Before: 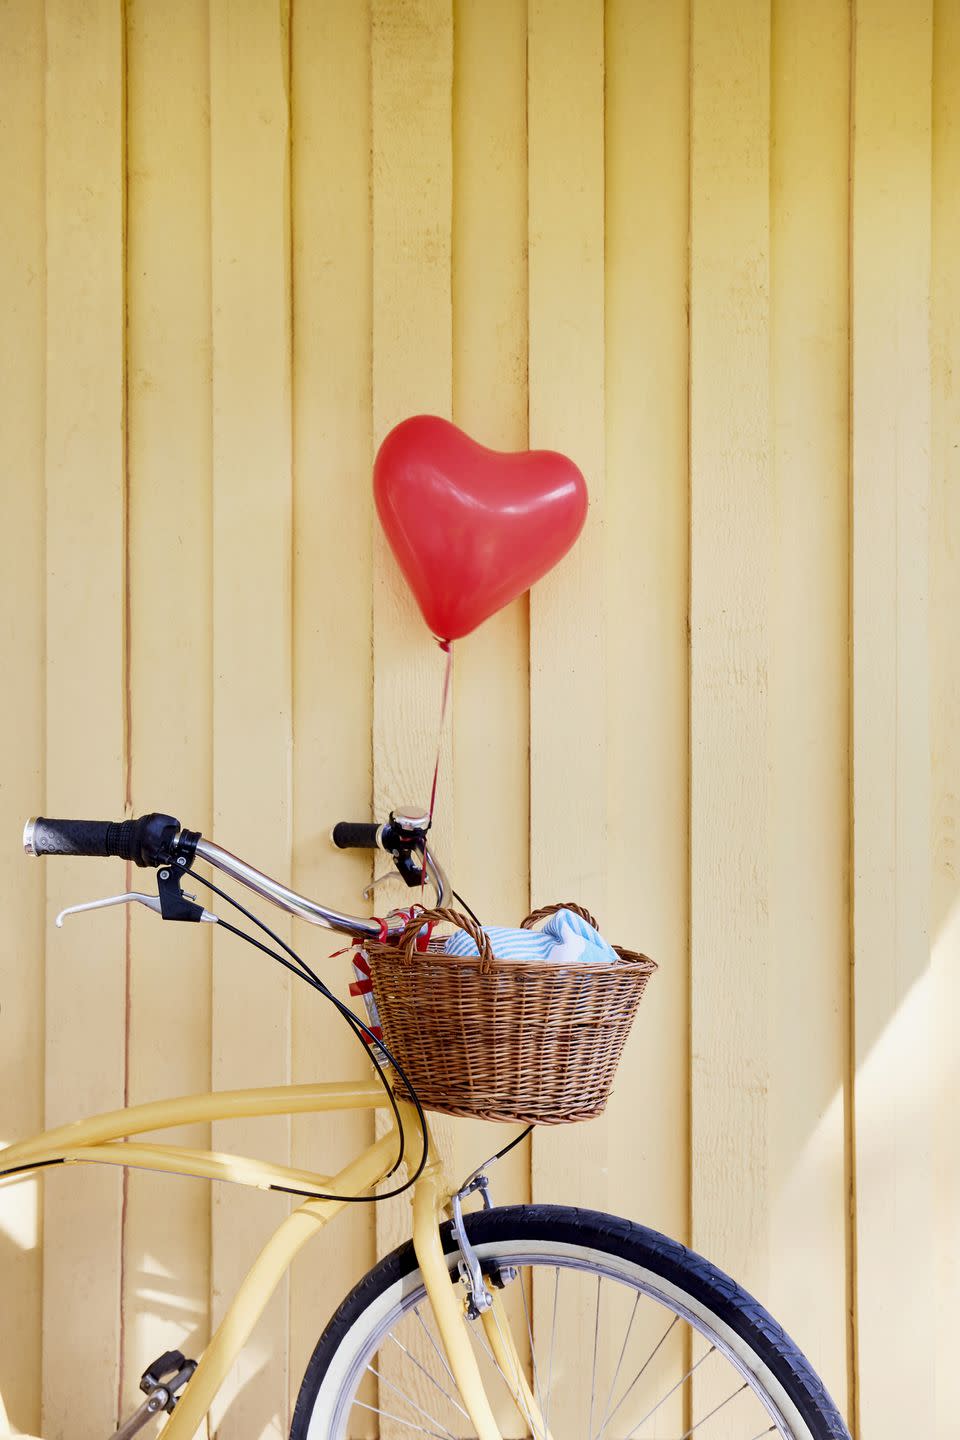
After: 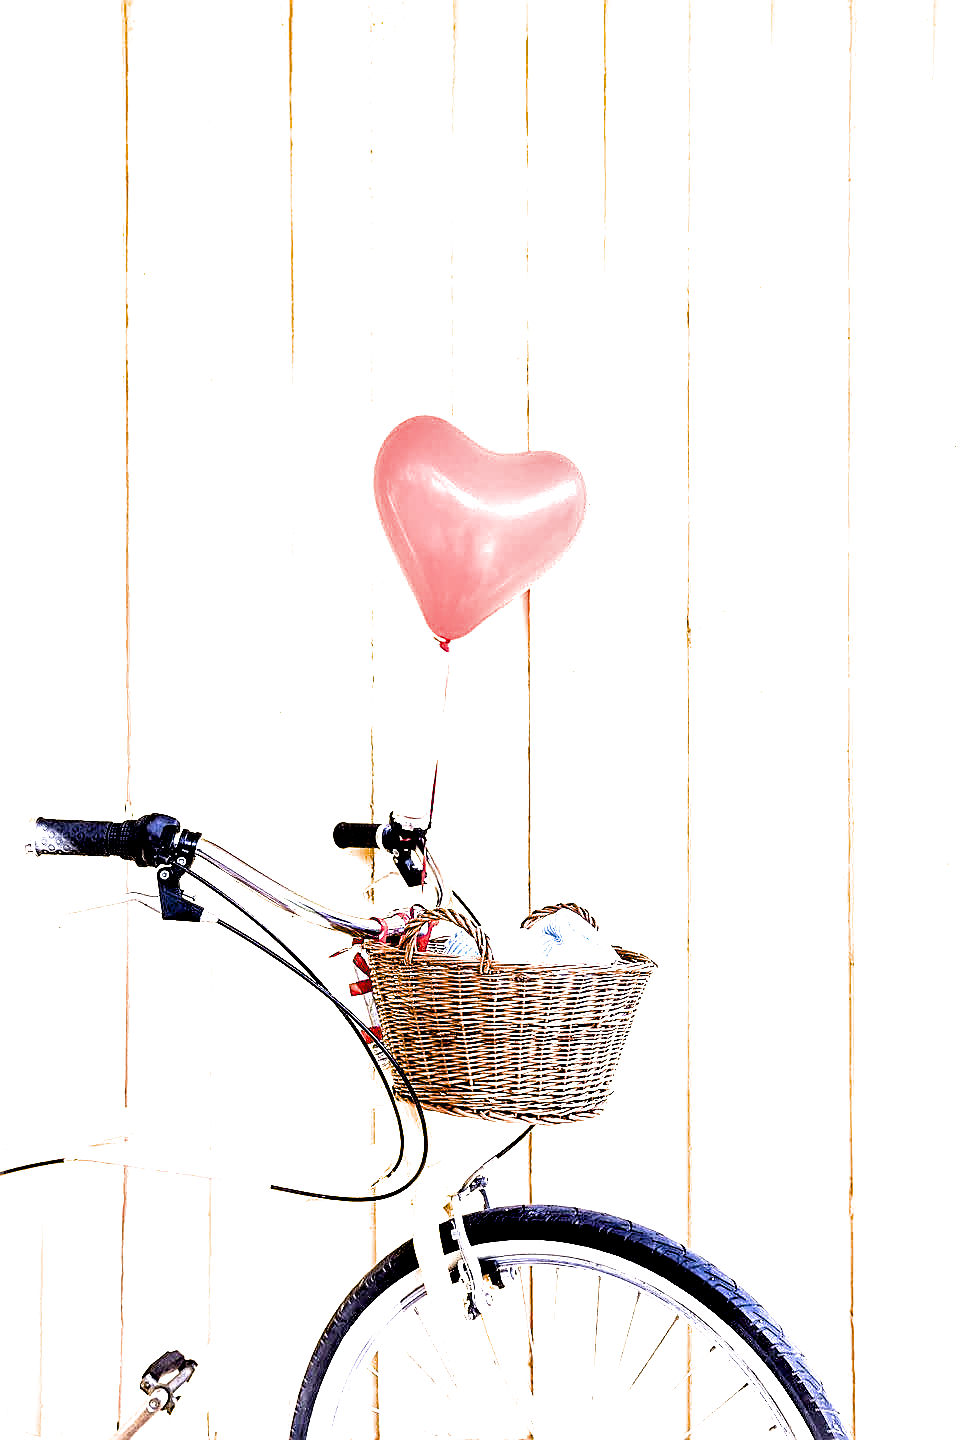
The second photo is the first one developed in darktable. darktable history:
tone equalizer: -8 EV -0.771 EV, -7 EV -0.687 EV, -6 EV -0.609 EV, -5 EV -0.416 EV, -3 EV 0.395 EV, -2 EV 0.6 EV, -1 EV 0.696 EV, +0 EV 0.765 EV
local contrast: mode bilateral grid, contrast 29, coarseness 24, midtone range 0.2
exposure: black level correction 0.011, exposure 1.086 EV, compensate highlight preservation false
sharpen: radius 1.414, amount 1.251, threshold 0.61
filmic rgb: black relative exposure -8 EV, white relative exposure 2.32 EV, hardness 6.53
